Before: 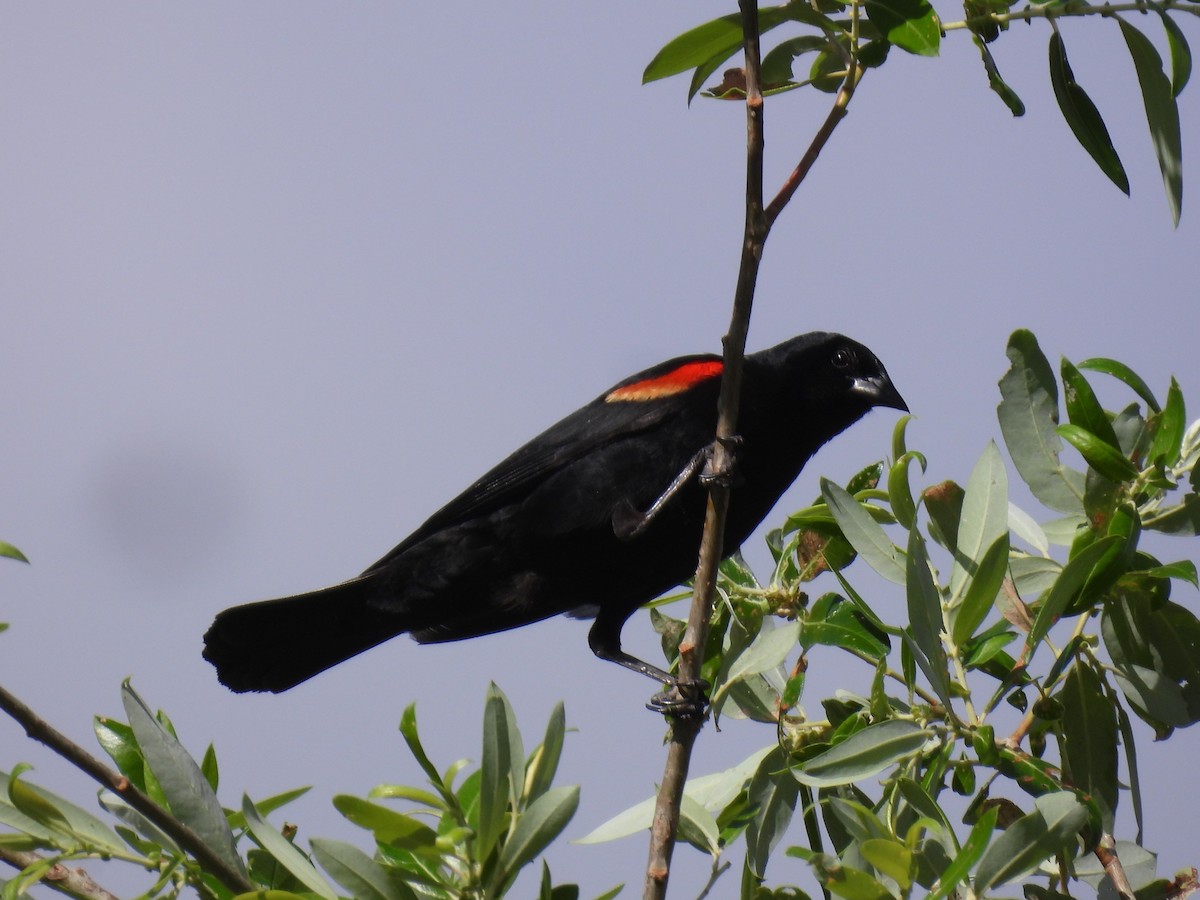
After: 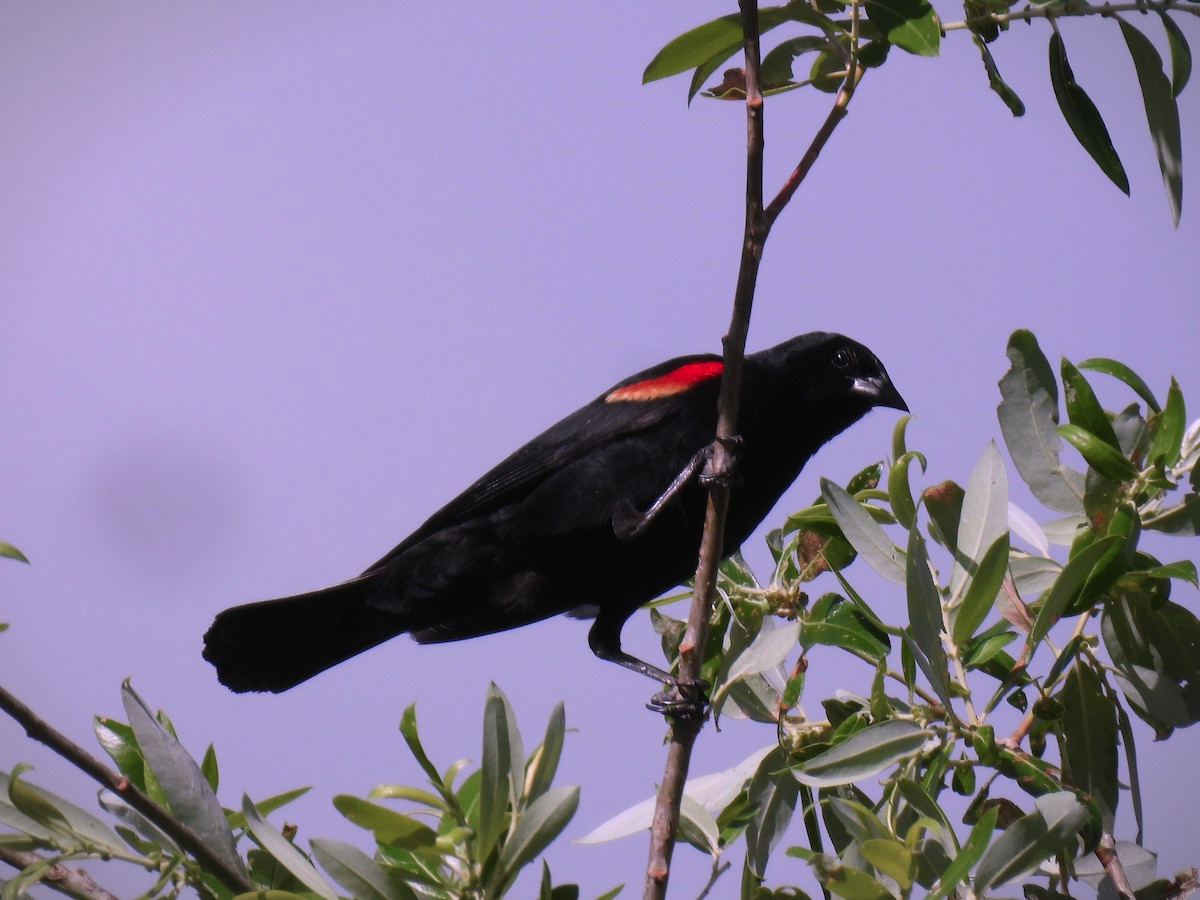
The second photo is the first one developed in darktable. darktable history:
vignetting: fall-off start 100%, fall-off radius 64.94%, automatic ratio true, unbound false
color correction: highlights a* 15.46, highlights b* -20.56
